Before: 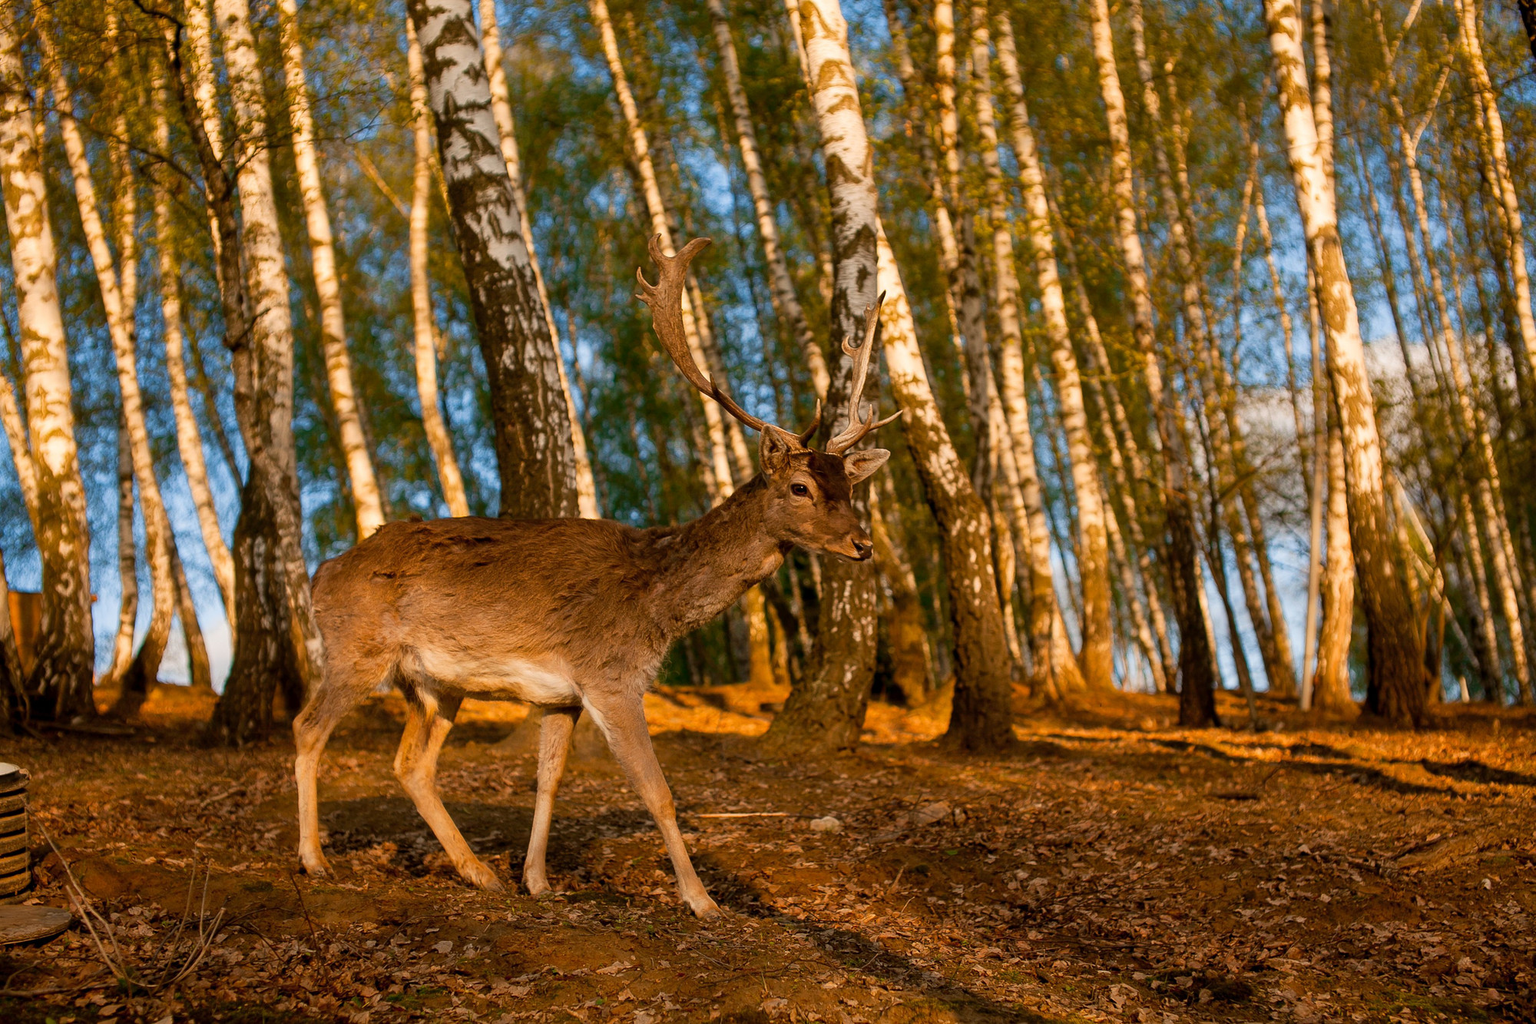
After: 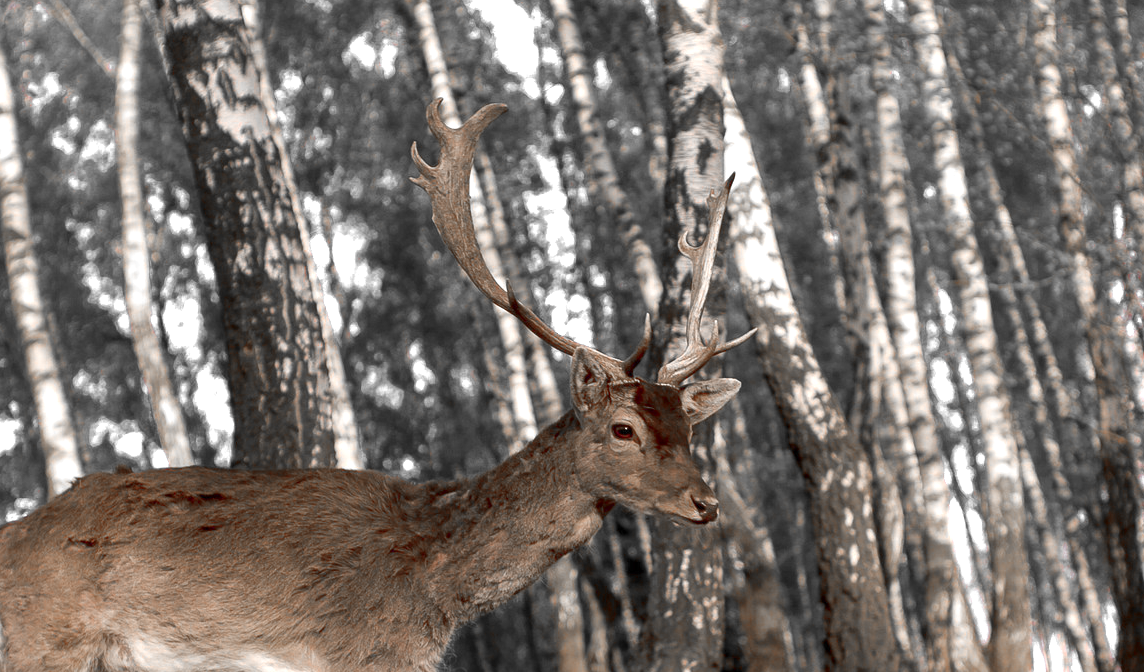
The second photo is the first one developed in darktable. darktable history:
white balance: red 0.984, blue 1.059
exposure: exposure 0.95 EV, compensate highlight preservation false
color zones: curves: ch0 [(0, 0.352) (0.143, 0.407) (0.286, 0.386) (0.429, 0.431) (0.571, 0.829) (0.714, 0.853) (0.857, 0.833) (1, 0.352)]; ch1 [(0, 0.604) (0.072, 0.726) (0.096, 0.608) (0.205, 0.007) (0.571, -0.006) (0.839, -0.013) (0.857, -0.012) (1, 0.604)]
crop: left 20.932%, top 15.471%, right 21.848%, bottom 34.081%
